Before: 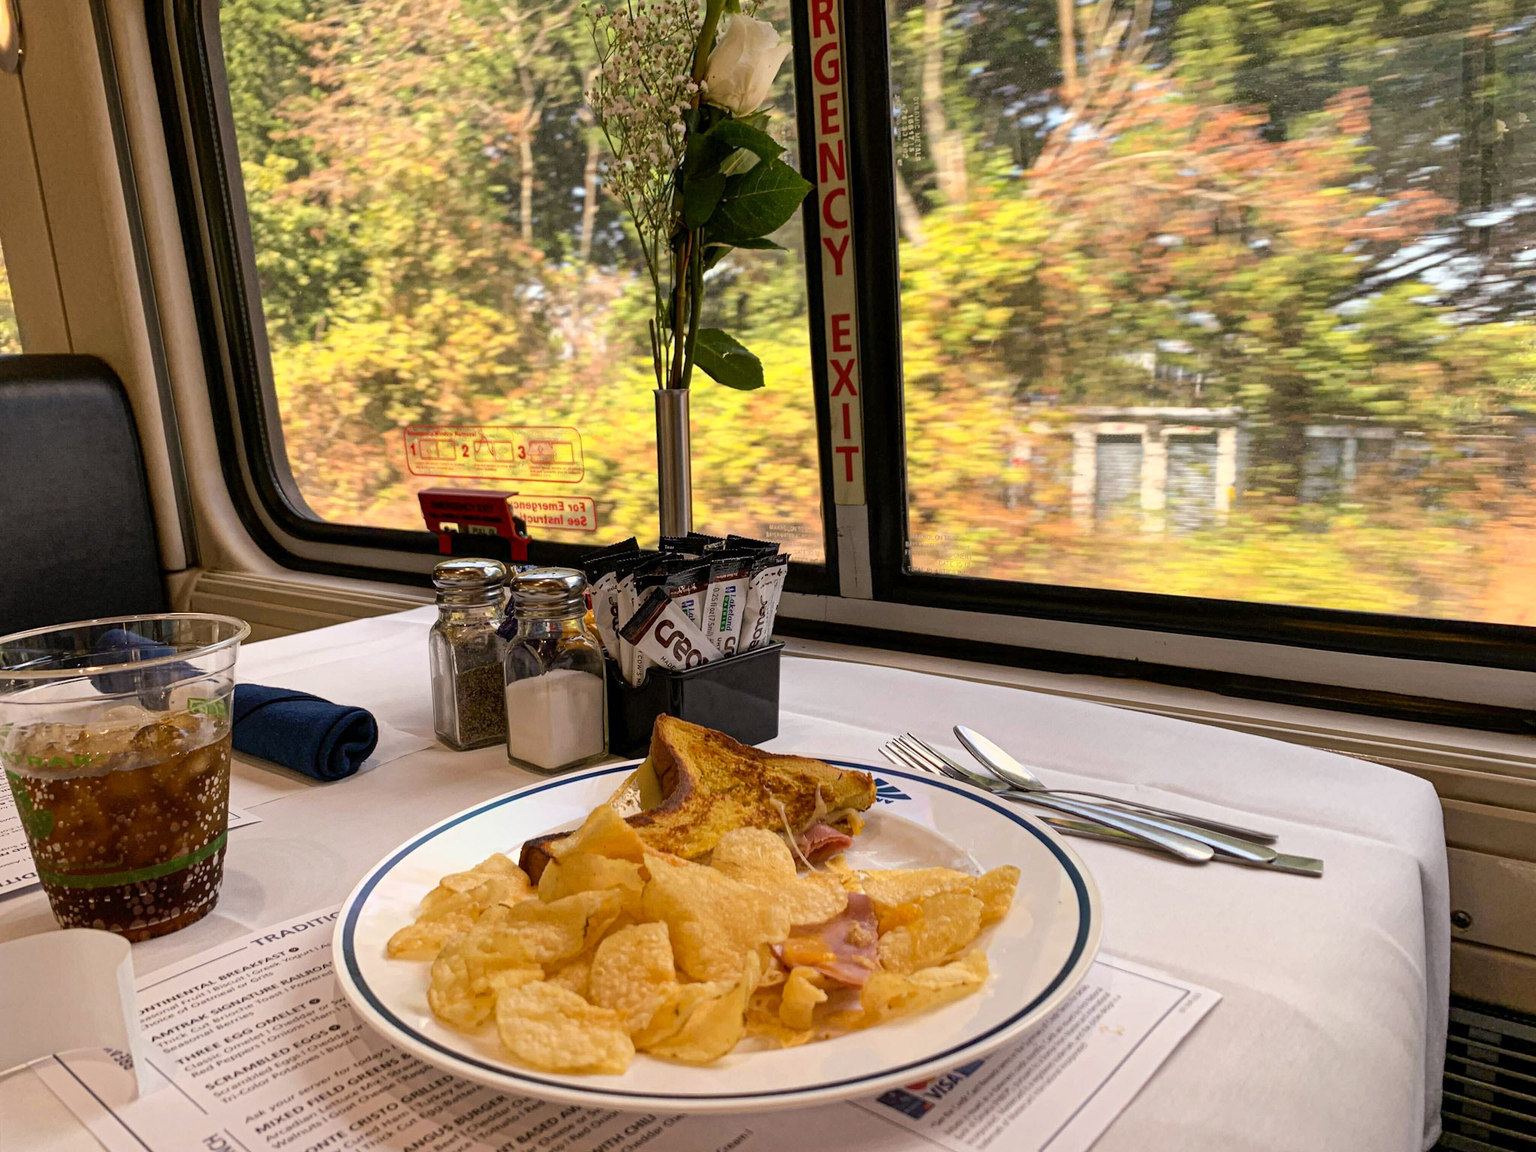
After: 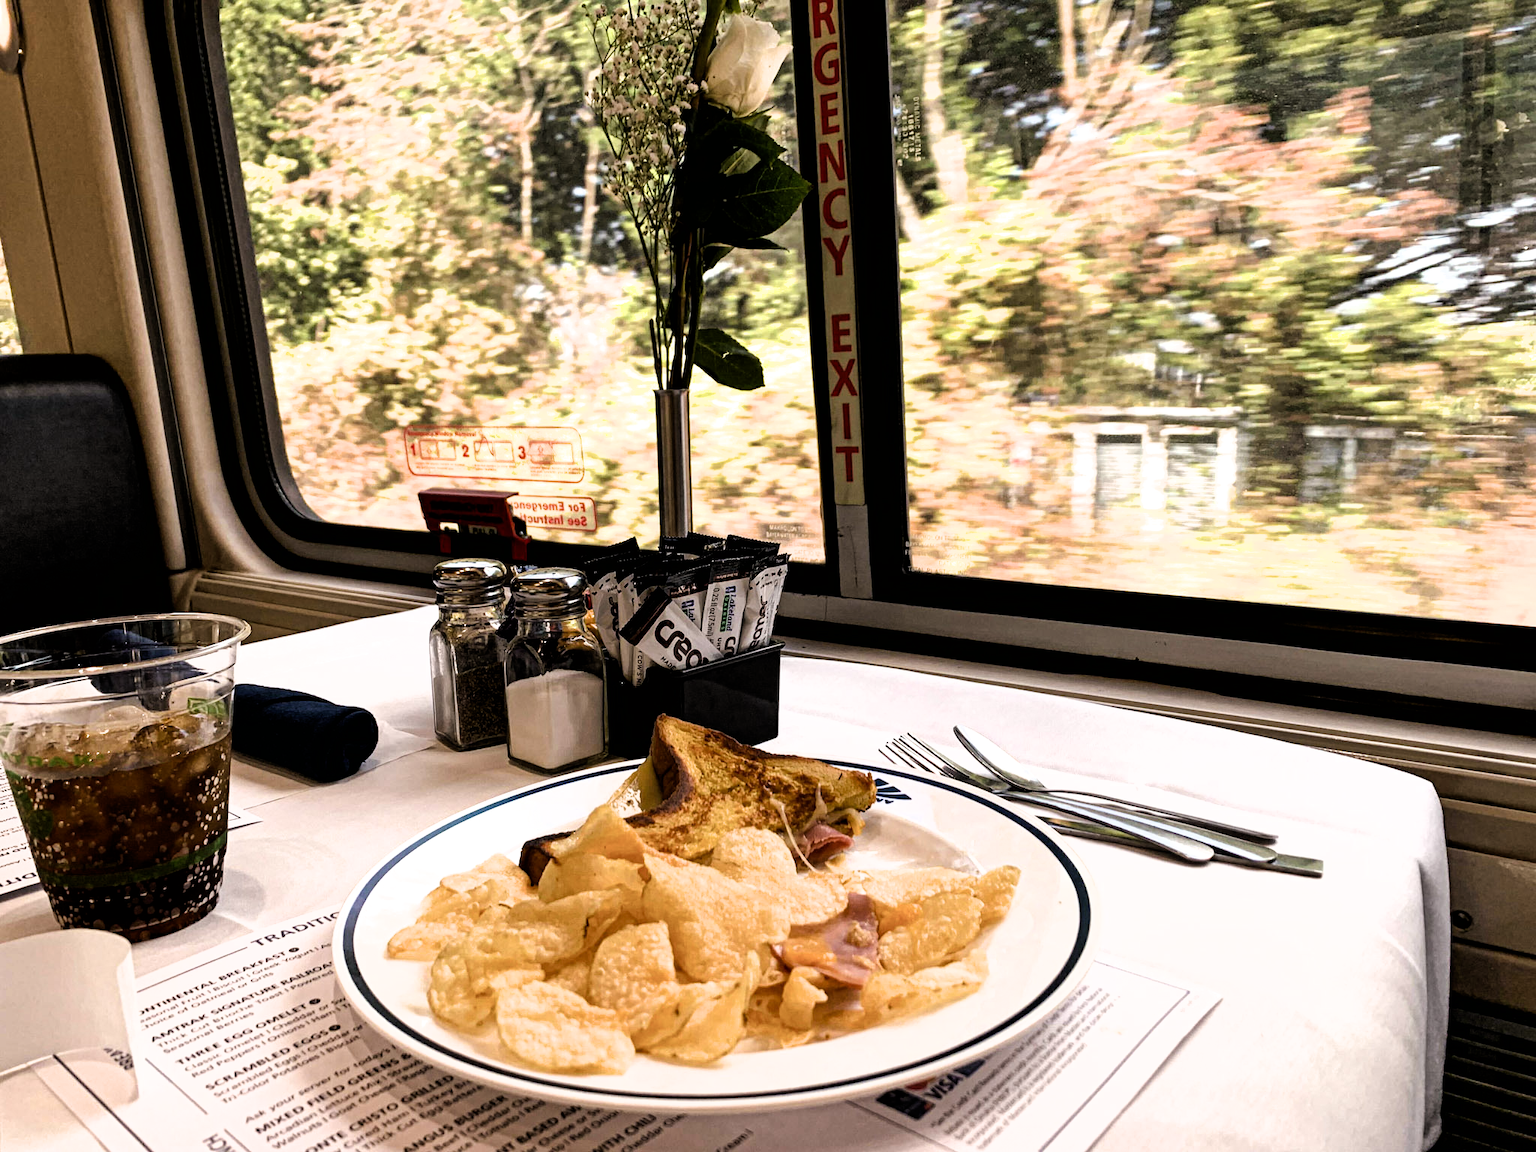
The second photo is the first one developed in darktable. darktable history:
filmic rgb: black relative exposure -8.29 EV, white relative exposure 2.2 EV, hardness 7.17, latitude 85.06%, contrast 1.686, highlights saturation mix -3.02%, shadows ↔ highlights balance -2.01%
tone equalizer: mask exposure compensation -0.5 EV
